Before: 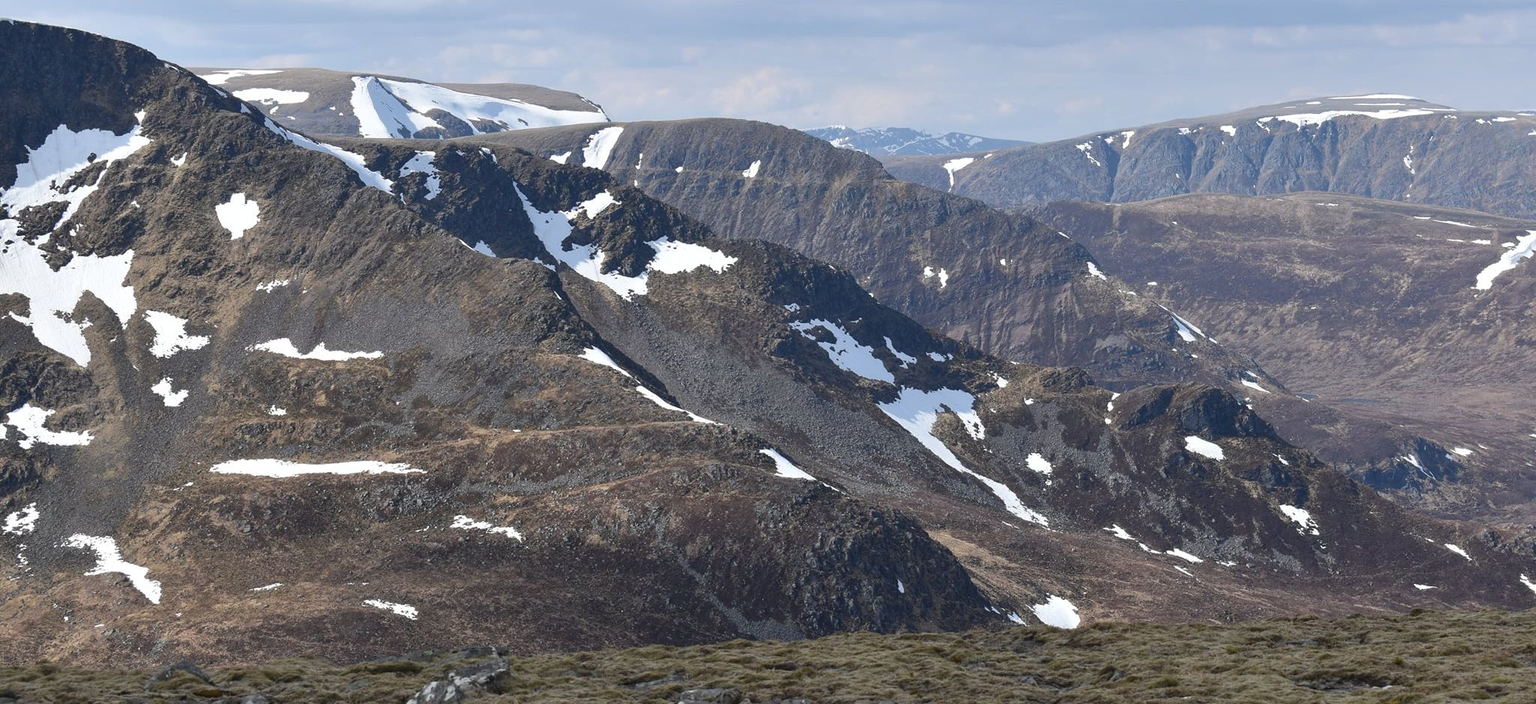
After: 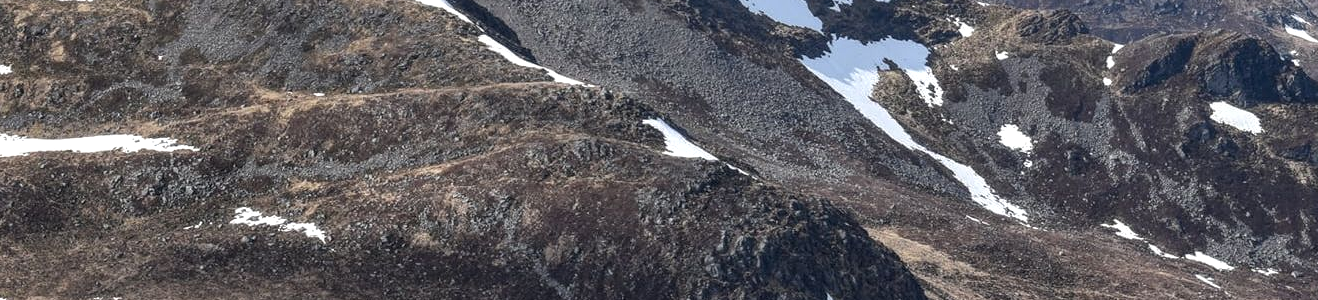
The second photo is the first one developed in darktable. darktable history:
crop: left 18.091%, top 51.13%, right 17.525%, bottom 16.85%
local contrast: detail 144%
